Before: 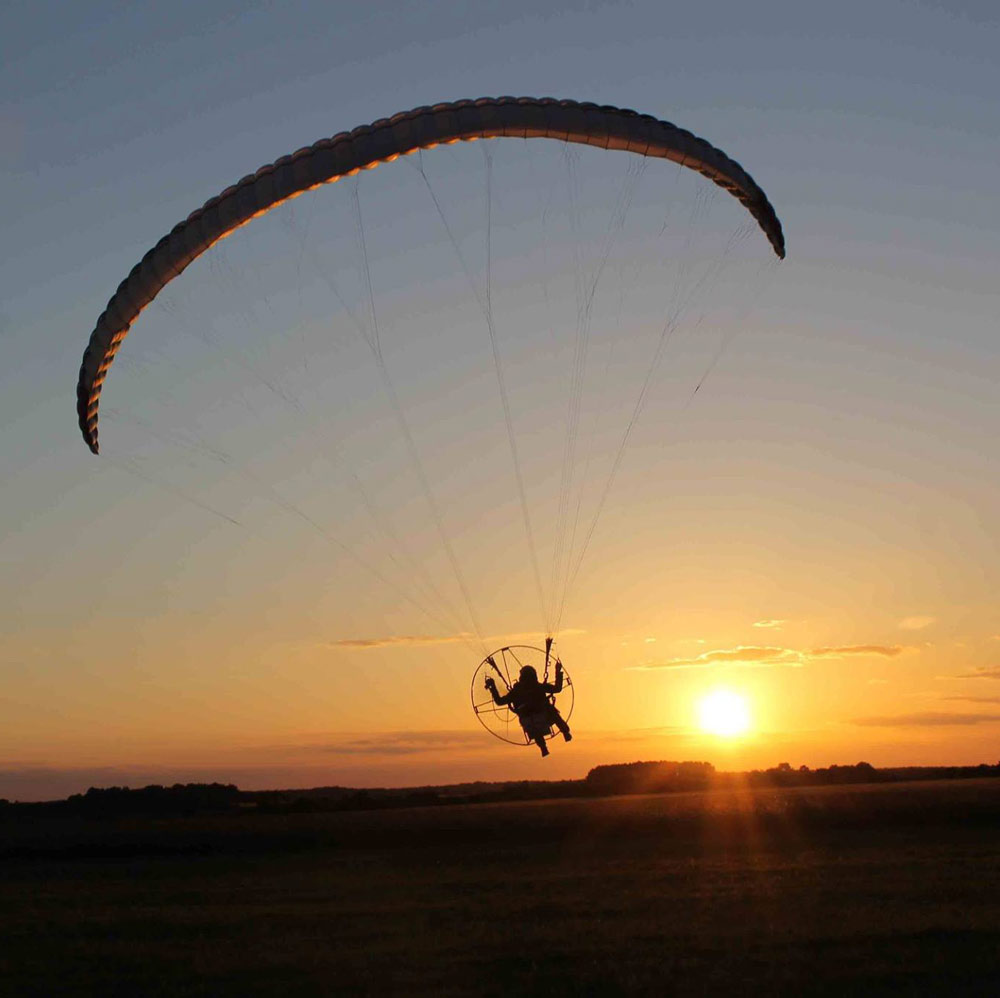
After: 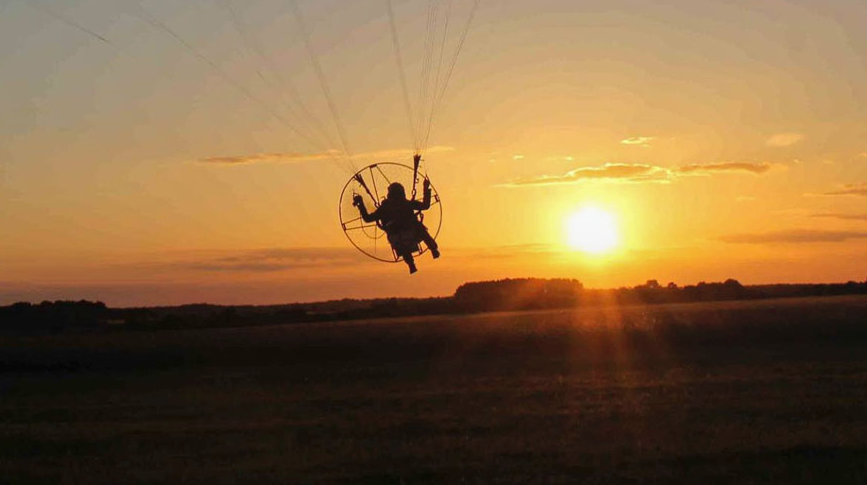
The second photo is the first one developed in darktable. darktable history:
shadows and highlights: shadows 25.45, highlights -48.04, soften with gaussian
local contrast: detail 109%
crop and rotate: left 13.251%, top 48.455%, bottom 2.897%
